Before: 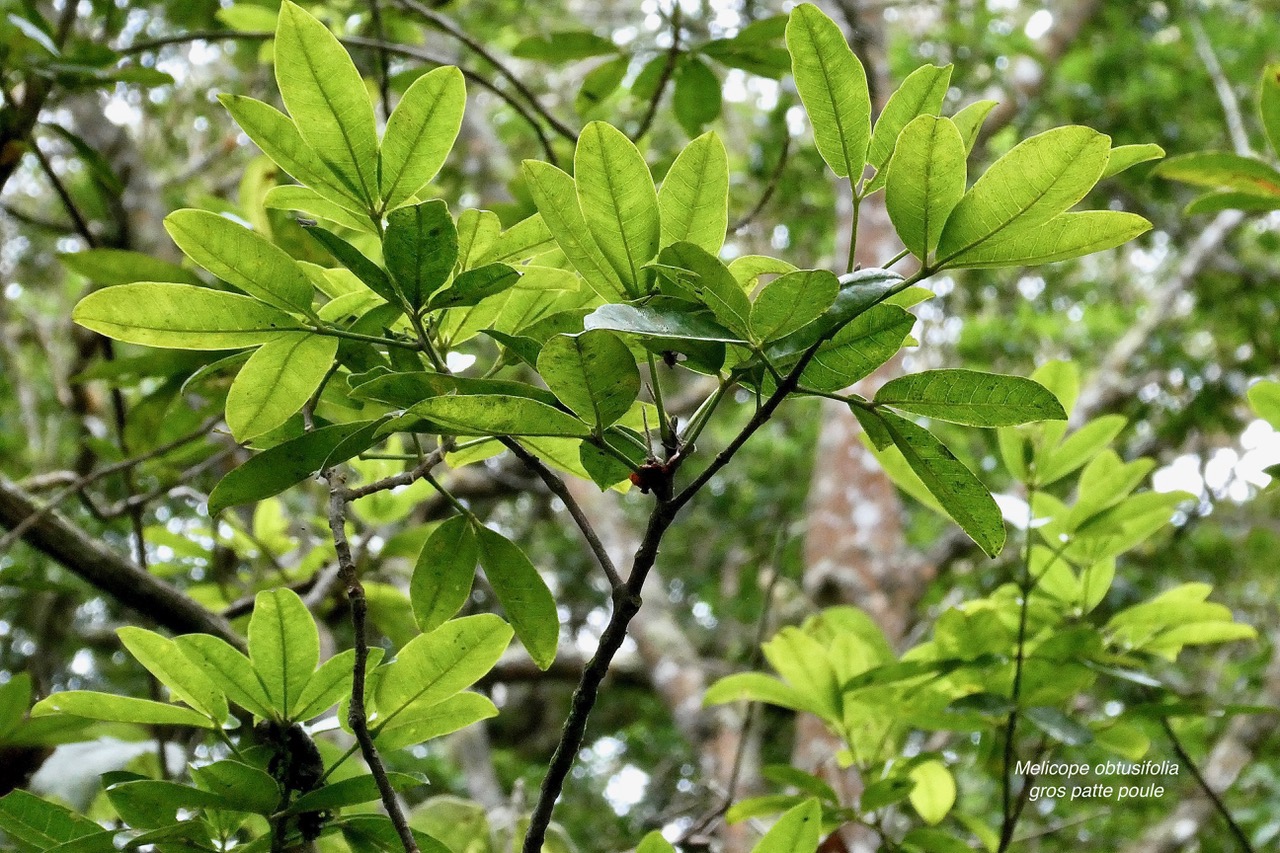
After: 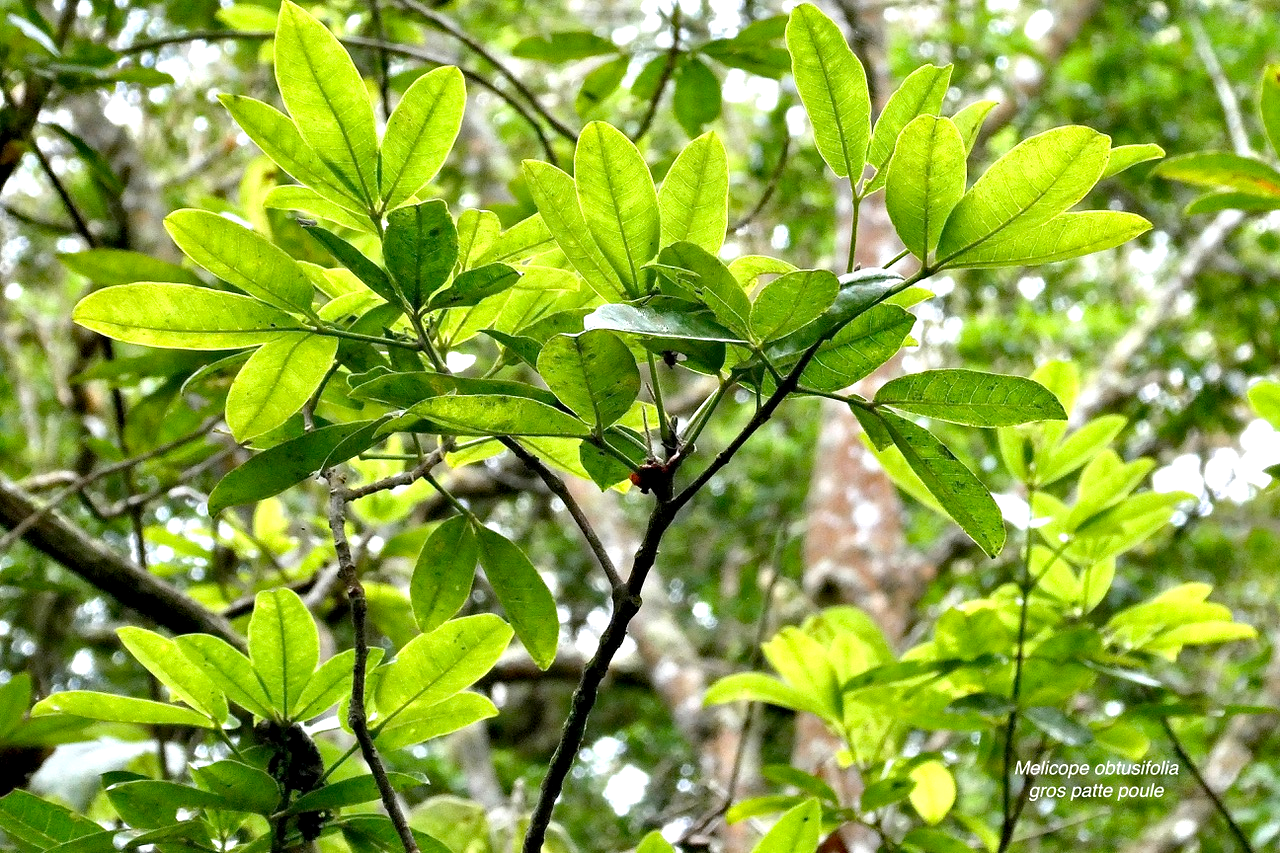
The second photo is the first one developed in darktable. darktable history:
tone equalizer: edges refinement/feathering 500, mask exposure compensation -1.57 EV, preserve details no
haze removal: on, module defaults
exposure: black level correction 0, exposure 0.699 EV, compensate highlight preservation false
